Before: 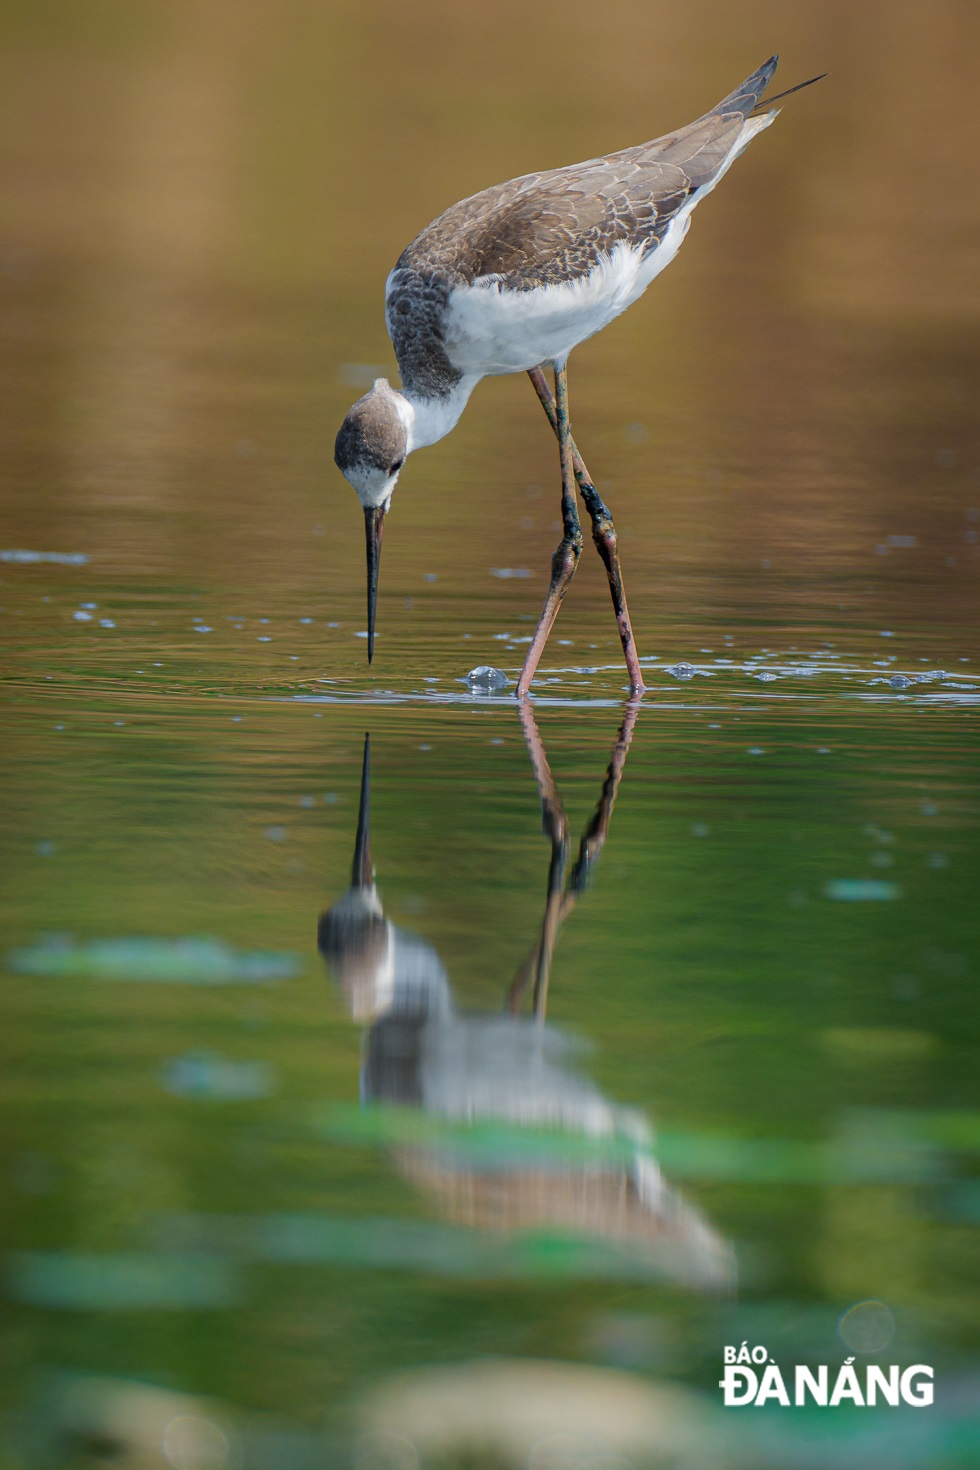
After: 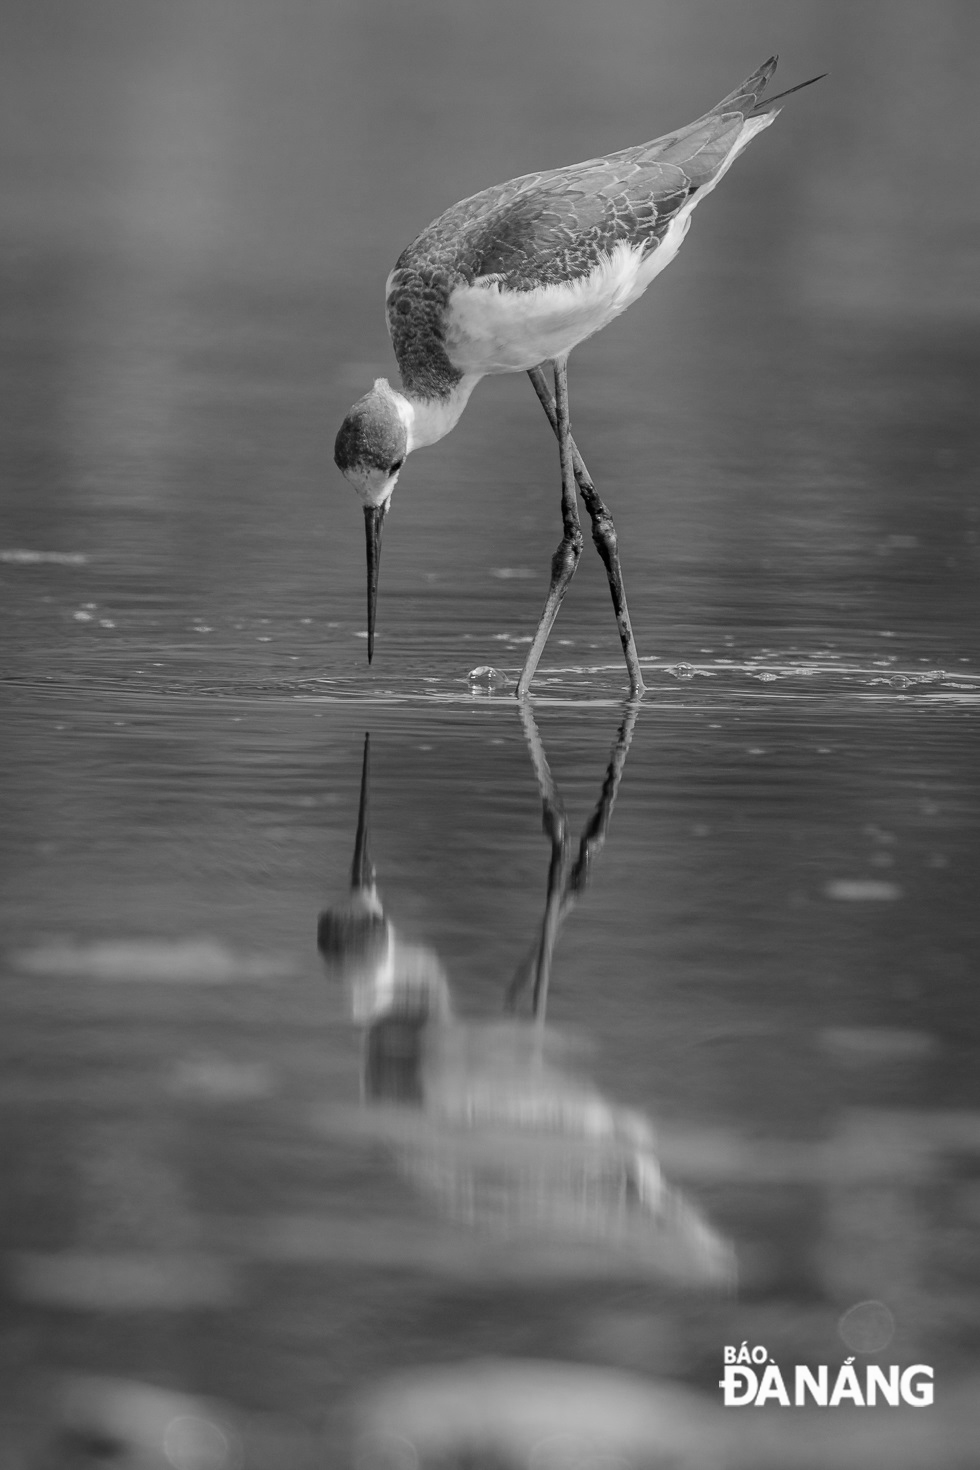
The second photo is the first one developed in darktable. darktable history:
monochrome: on, module defaults
white balance: red 0.931, blue 1.11
